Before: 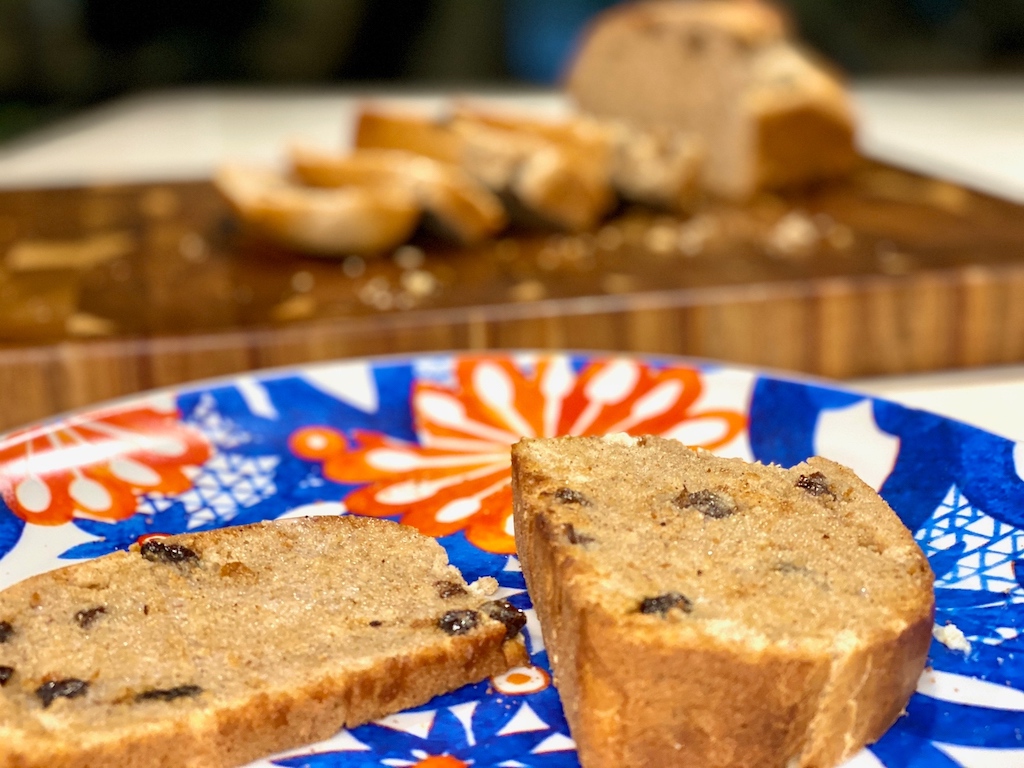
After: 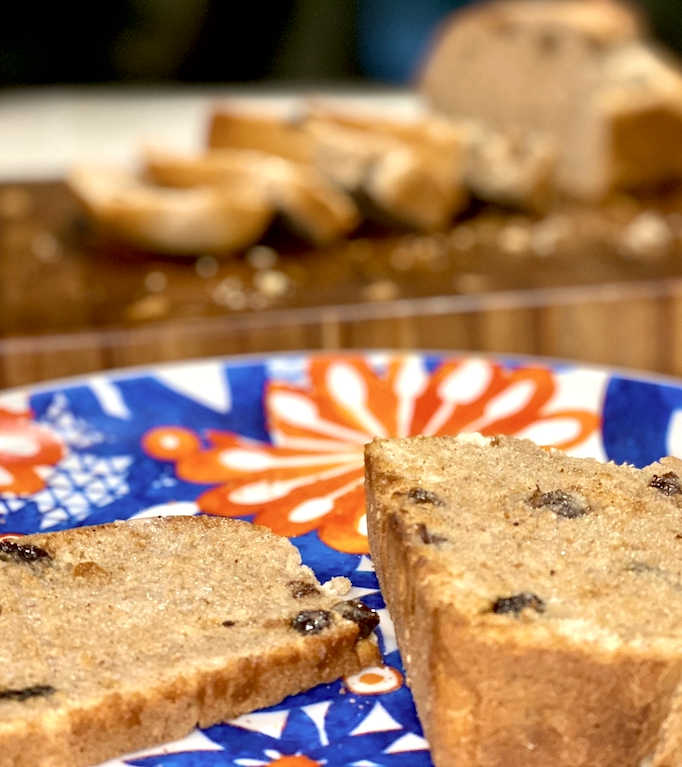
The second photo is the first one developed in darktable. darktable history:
crop and rotate: left 14.357%, right 18.957%
contrast brightness saturation: saturation -0.179
exposure: black level correction 0.007, exposure 0.159 EV, compensate highlight preservation false
